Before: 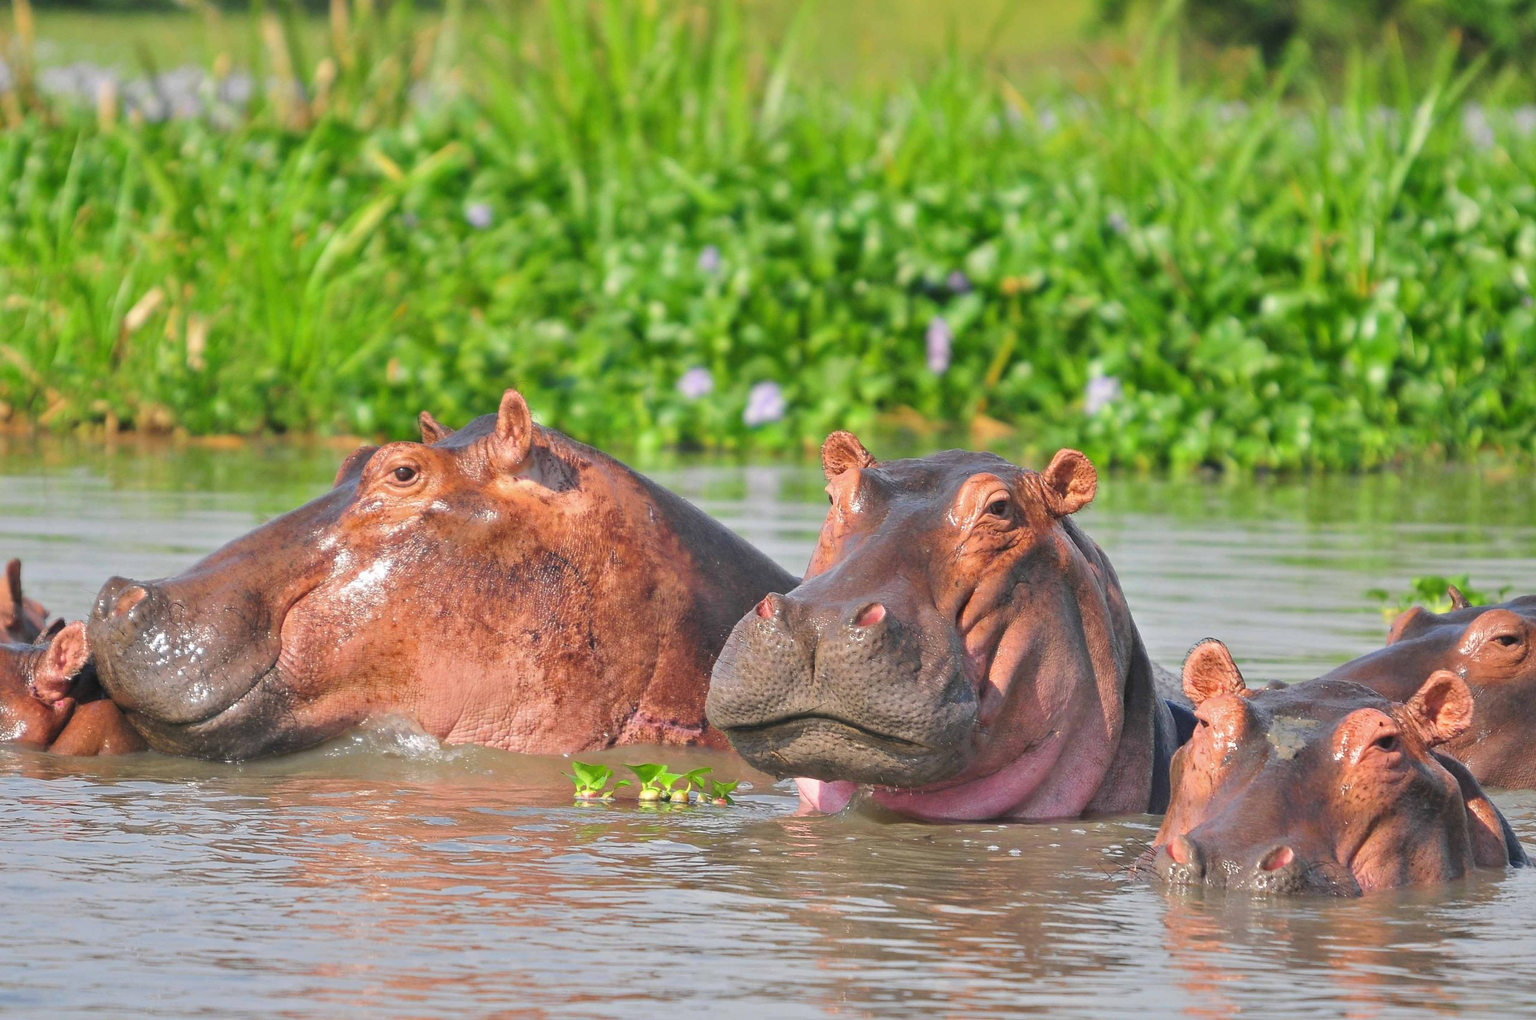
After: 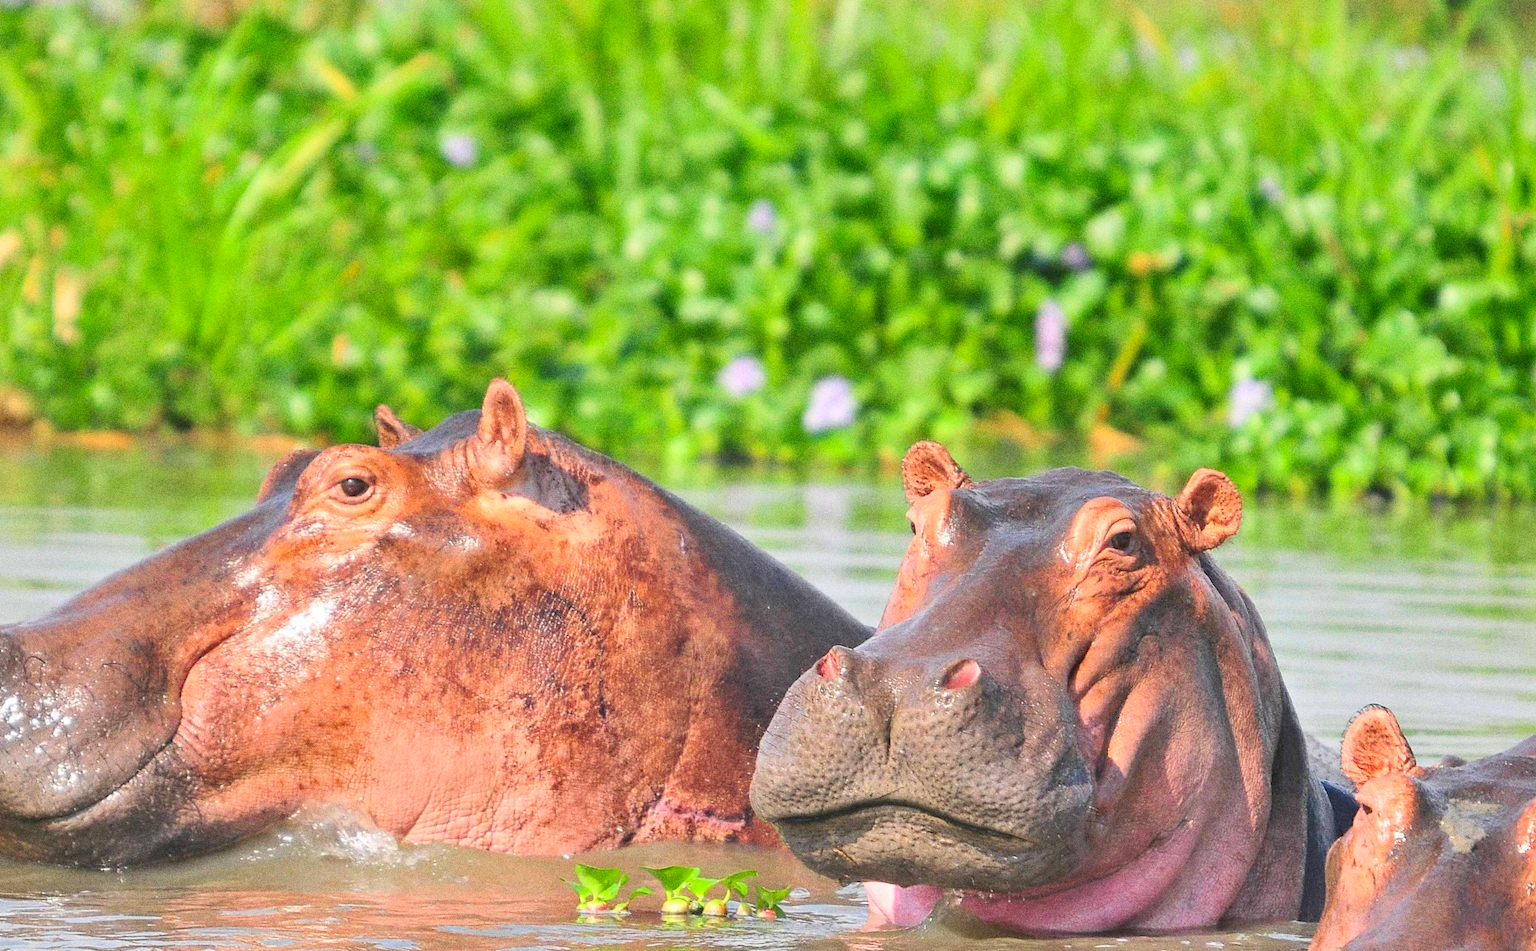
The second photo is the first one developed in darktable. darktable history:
crop and rotate: left 10.77%, top 5.1%, right 10.41%, bottom 16.76%
grain: coarseness 0.09 ISO, strength 40%
contrast brightness saturation: contrast 0.2, brightness 0.16, saturation 0.22
rotate and perspective: rotation 0.679°, lens shift (horizontal) 0.136, crop left 0.009, crop right 0.991, crop top 0.078, crop bottom 0.95
